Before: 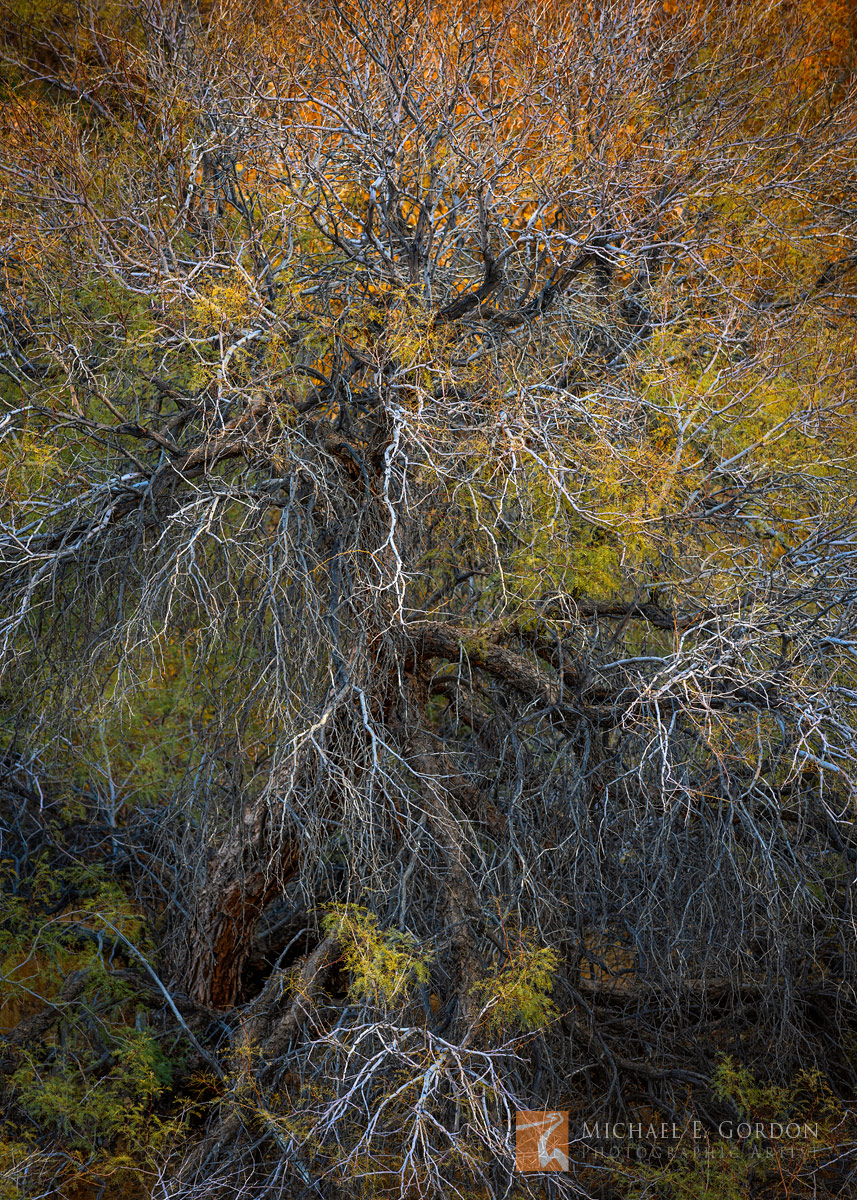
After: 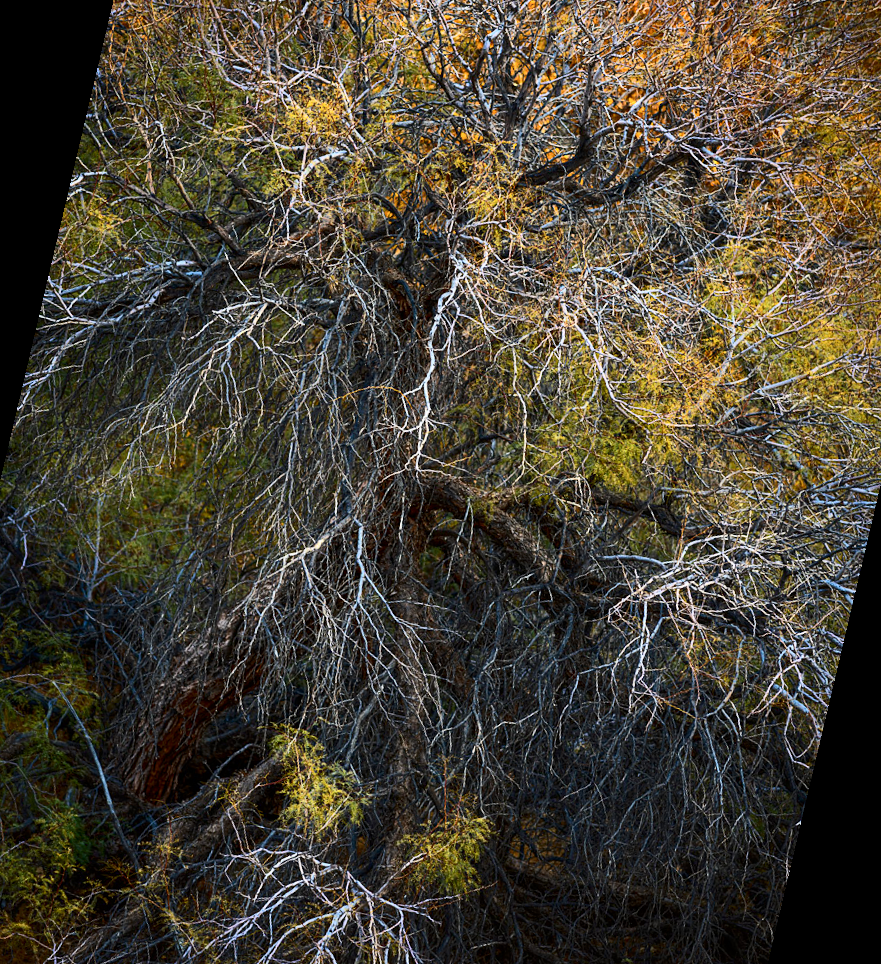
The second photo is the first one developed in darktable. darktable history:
rotate and perspective: rotation 13.27°, automatic cropping off
crop: left 9.712%, top 16.928%, right 10.845%, bottom 12.332%
contrast brightness saturation: contrast 0.28
